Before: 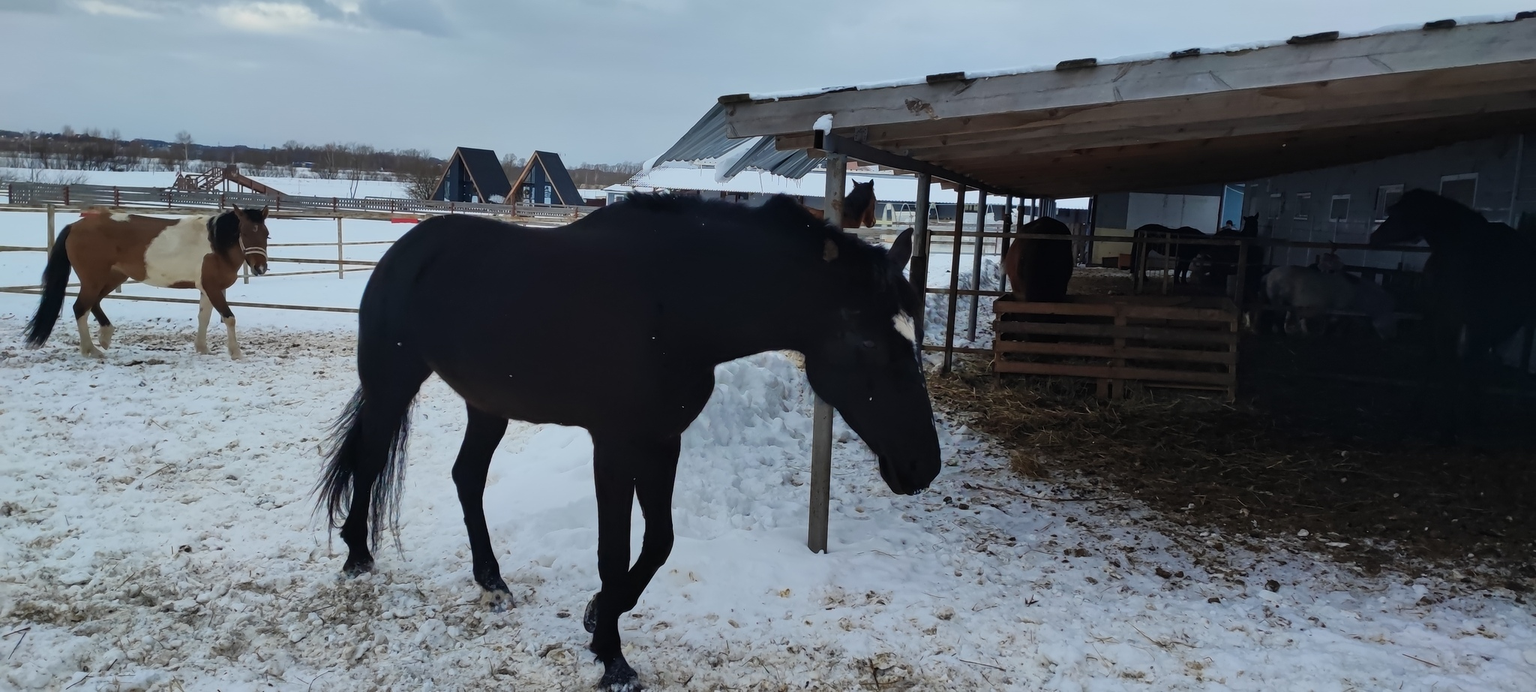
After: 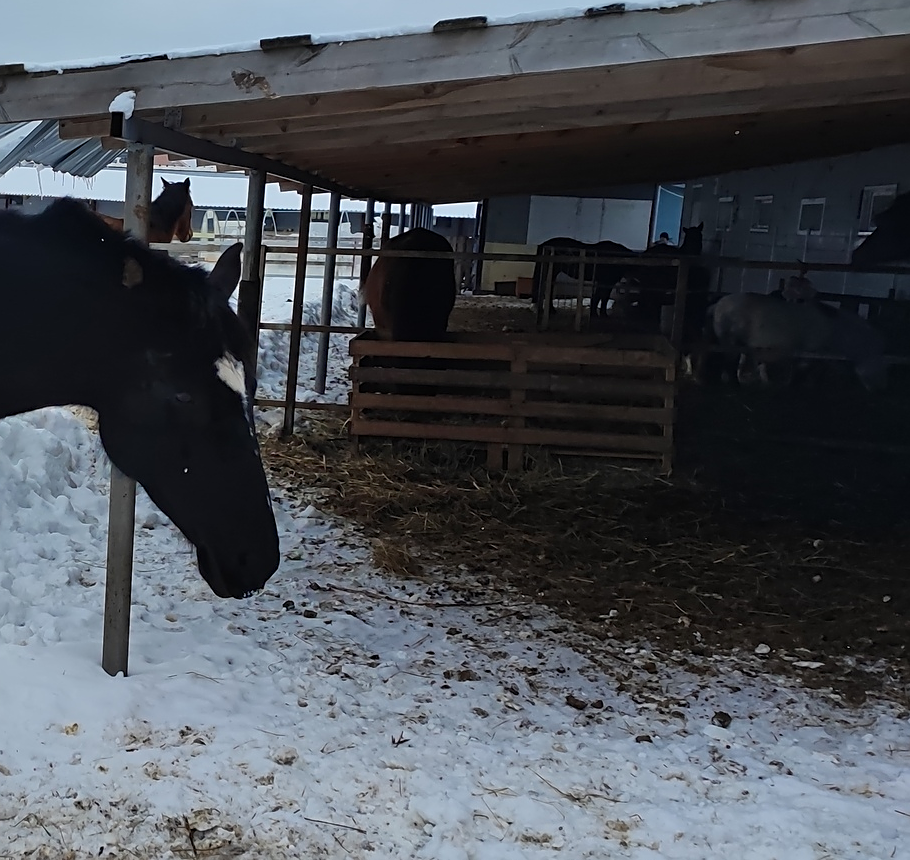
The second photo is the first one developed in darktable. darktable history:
sharpen: on, module defaults
crop: left 47.628%, top 6.643%, right 7.874%
